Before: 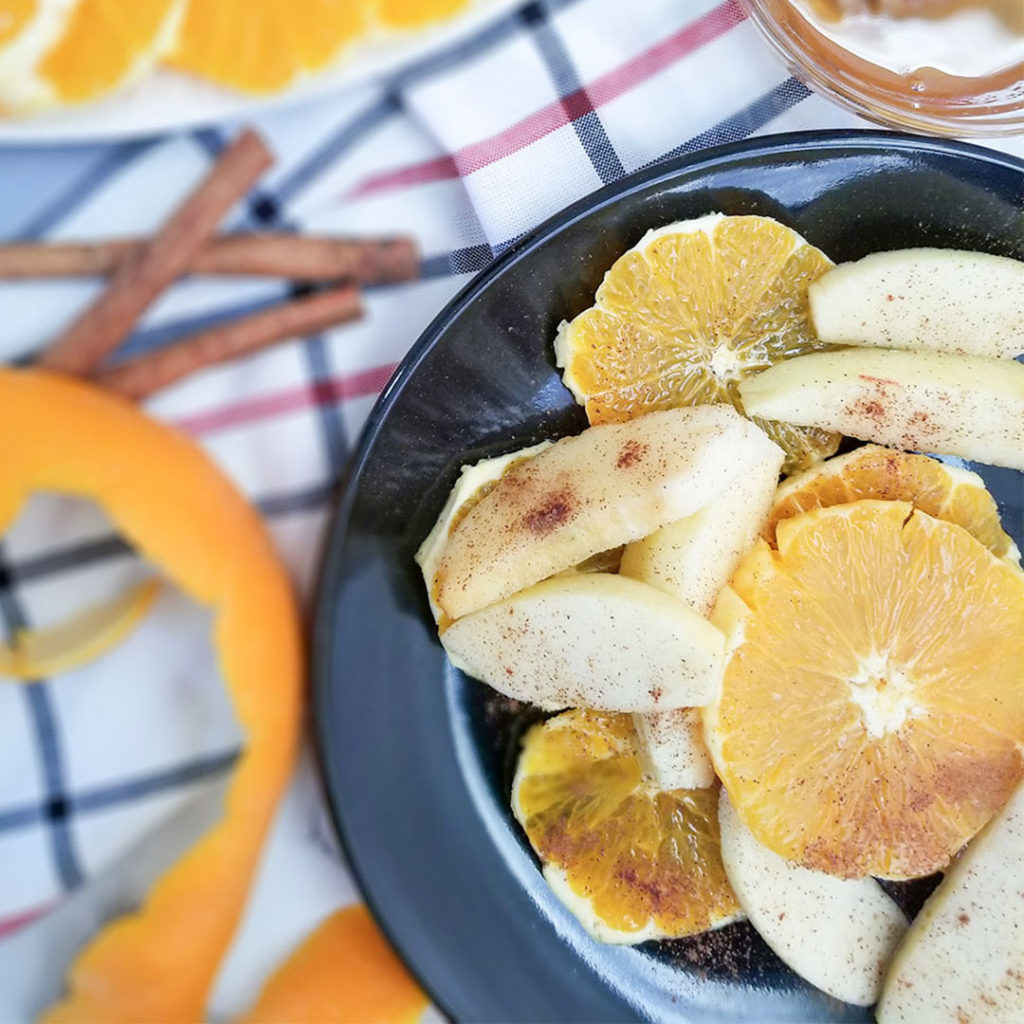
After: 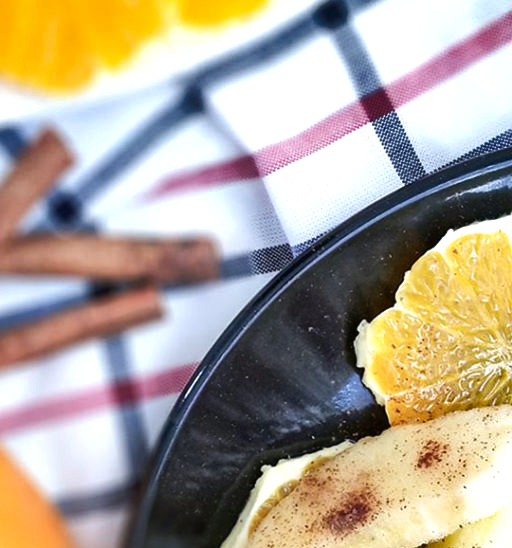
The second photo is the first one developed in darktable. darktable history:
tone equalizer: -8 EV -0.417 EV, -7 EV -0.389 EV, -6 EV -0.333 EV, -5 EV -0.222 EV, -3 EV 0.222 EV, -2 EV 0.333 EV, -1 EV 0.389 EV, +0 EV 0.417 EV, edges refinement/feathering 500, mask exposure compensation -1.57 EV, preserve details no
shadows and highlights: soften with gaussian
crop: left 19.556%, right 30.401%, bottom 46.458%
